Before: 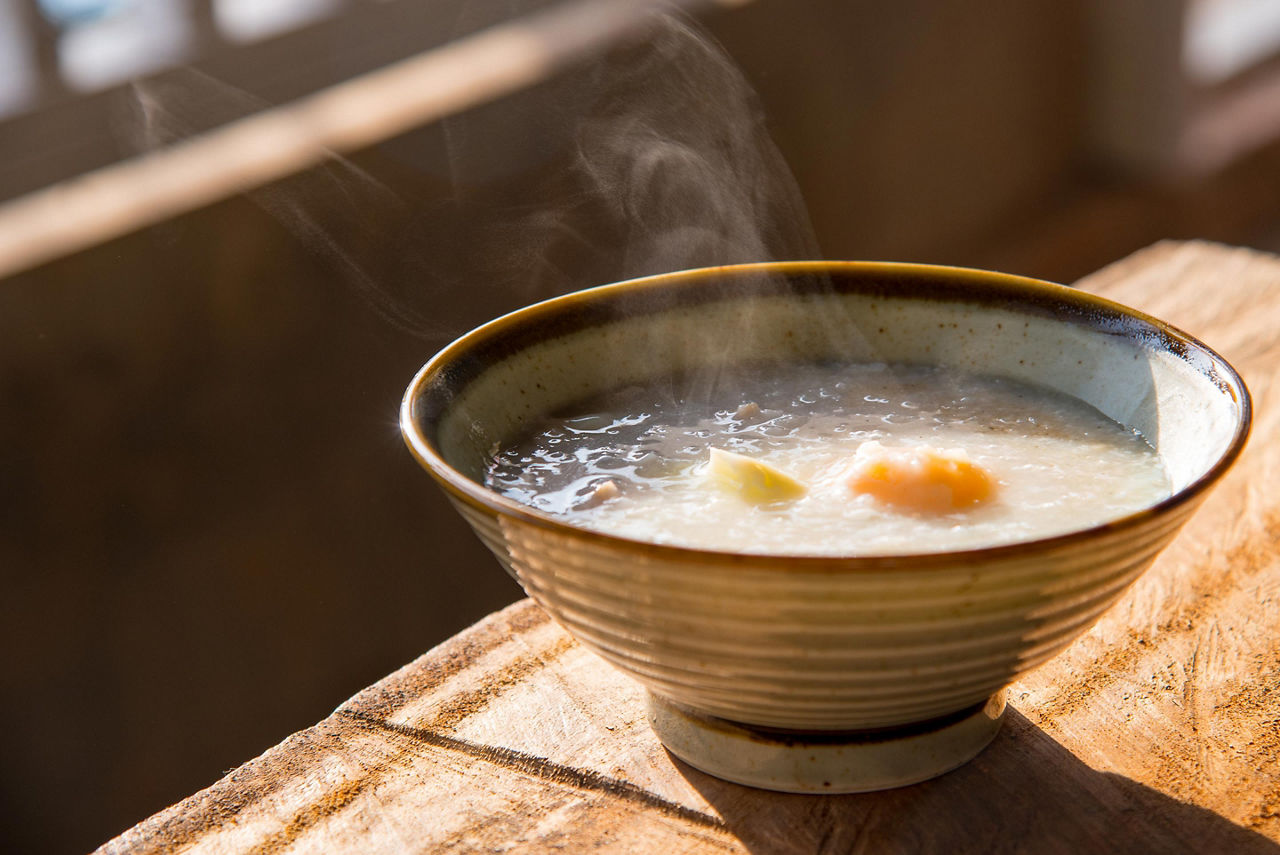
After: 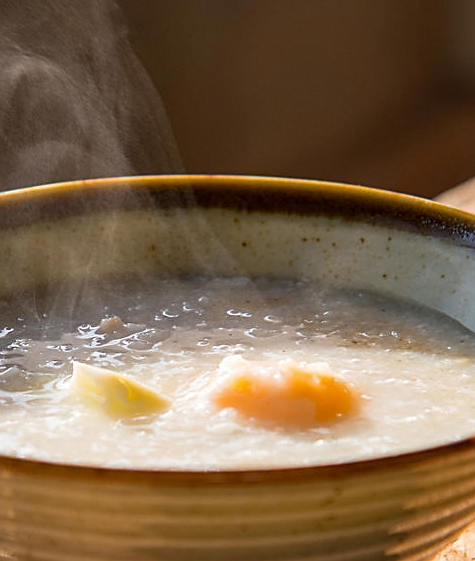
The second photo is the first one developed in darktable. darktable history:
crop and rotate: left 49.798%, top 10.142%, right 13.085%, bottom 24.171%
sharpen: on, module defaults
